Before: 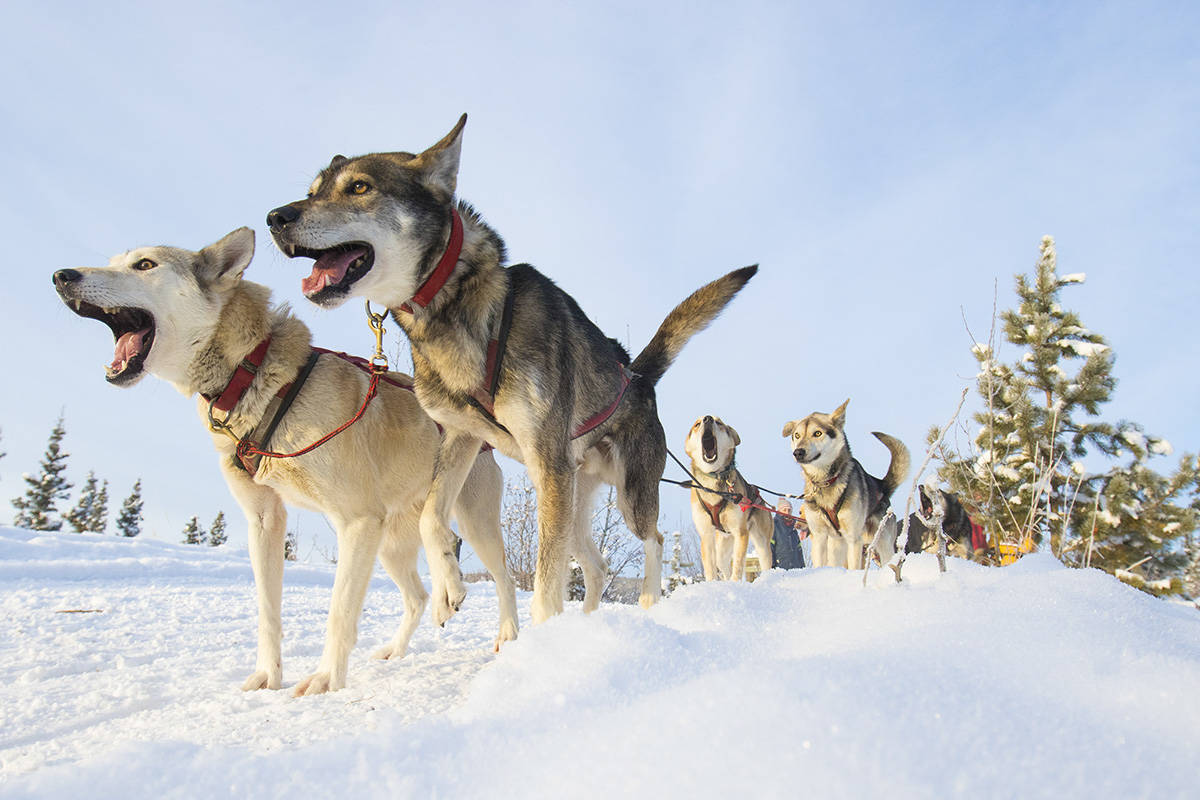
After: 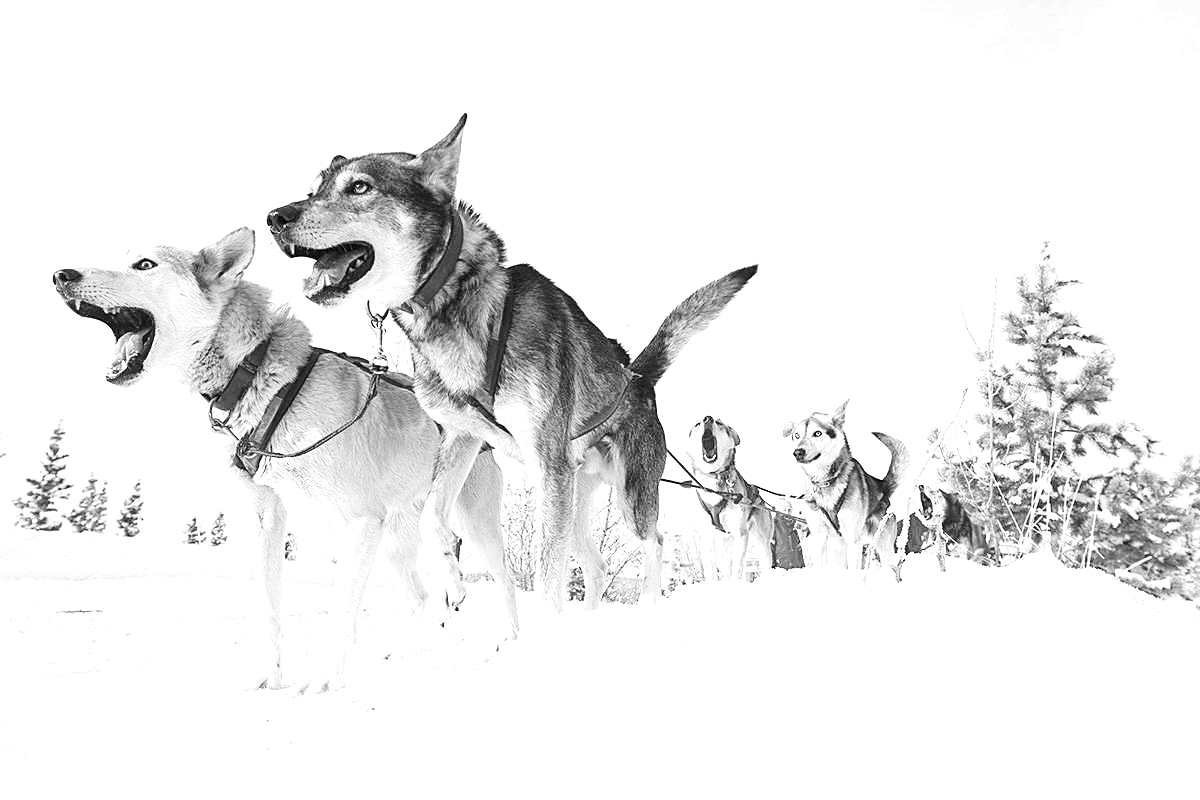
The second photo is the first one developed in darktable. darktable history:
color correction: highlights a* 8.98, highlights b* 15.09, shadows a* -0.49, shadows b* 26.52
sharpen: on, module defaults
exposure: black level correction 0.001, exposure 1.05 EV, compensate exposure bias true, compensate highlight preservation false
tone curve: curves: ch0 [(0, 0.011) (0.139, 0.106) (0.295, 0.271) (0.499, 0.523) (0.739, 0.782) (0.857, 0.879) (1, 0.967)]; ch1 [(0, 0) (0.291, 0.229) (0.394, 0.365) (0.469, 0.456) (0.495, 0.497) (0.524, 0.53) (0.588, 0.62) (0.725, 0.779) (1, 1)]; ch2 [(0, 0) (0.125, 0.089) (0.35, 0.317) (0.437, 0.42) (0.502, 0.499) (0.537, 0.551) (0.613, 0.636) (1, 1)], color space Lab, independent channels, preserve colors none
monochrome: on, module defaults
